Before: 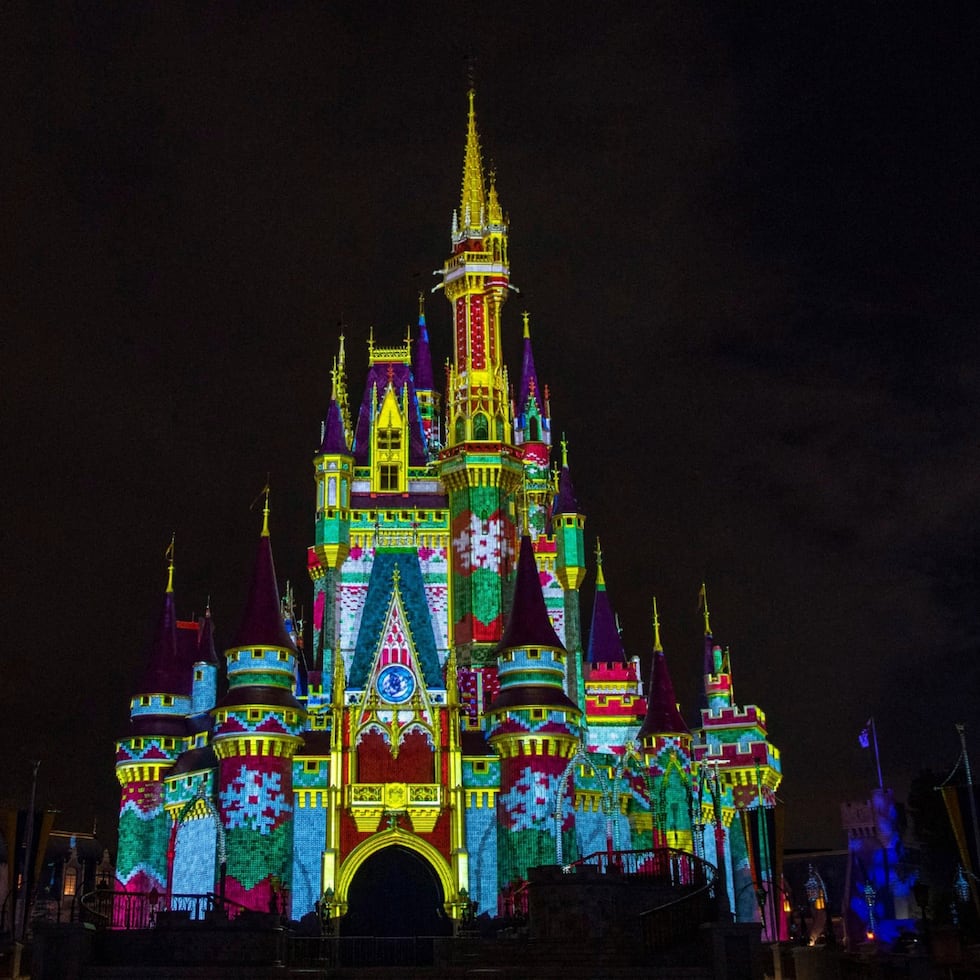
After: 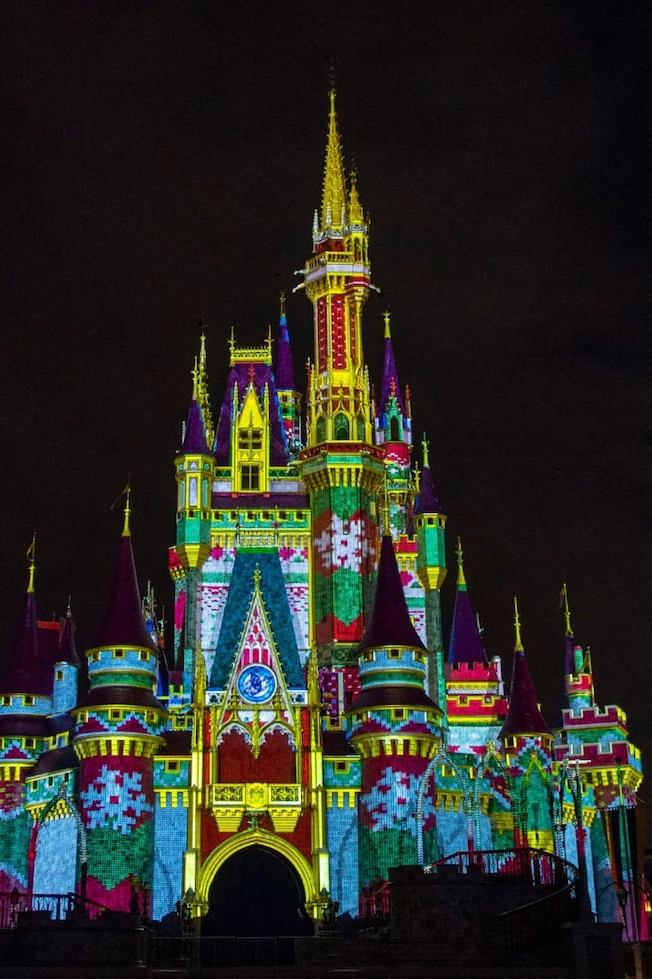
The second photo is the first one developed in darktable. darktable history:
crop and rotate: left 14.293%, right 19.143%
exposure: compensate highlight preservation false
